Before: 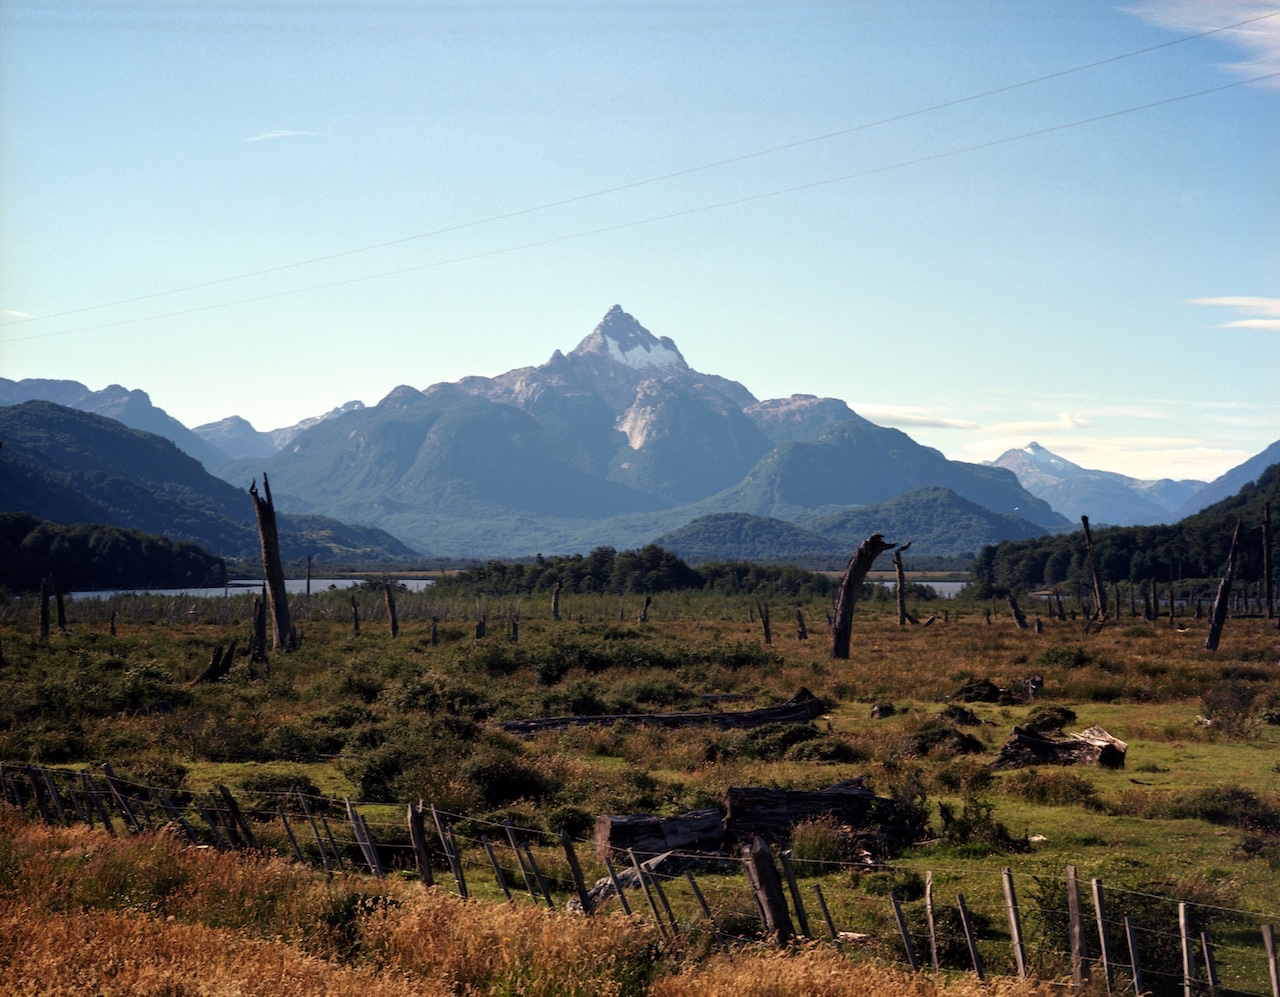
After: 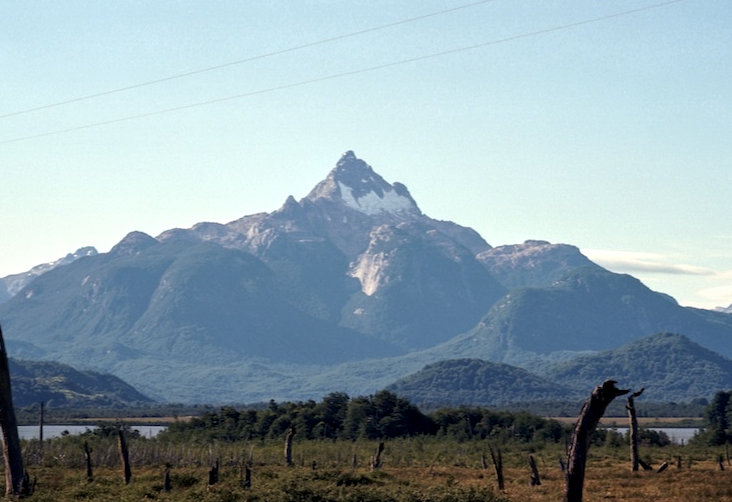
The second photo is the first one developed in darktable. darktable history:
crop: left 20.932%, top 15.471%, right 21.848%, bottom 34.081%
local contrast: on, module defaults
